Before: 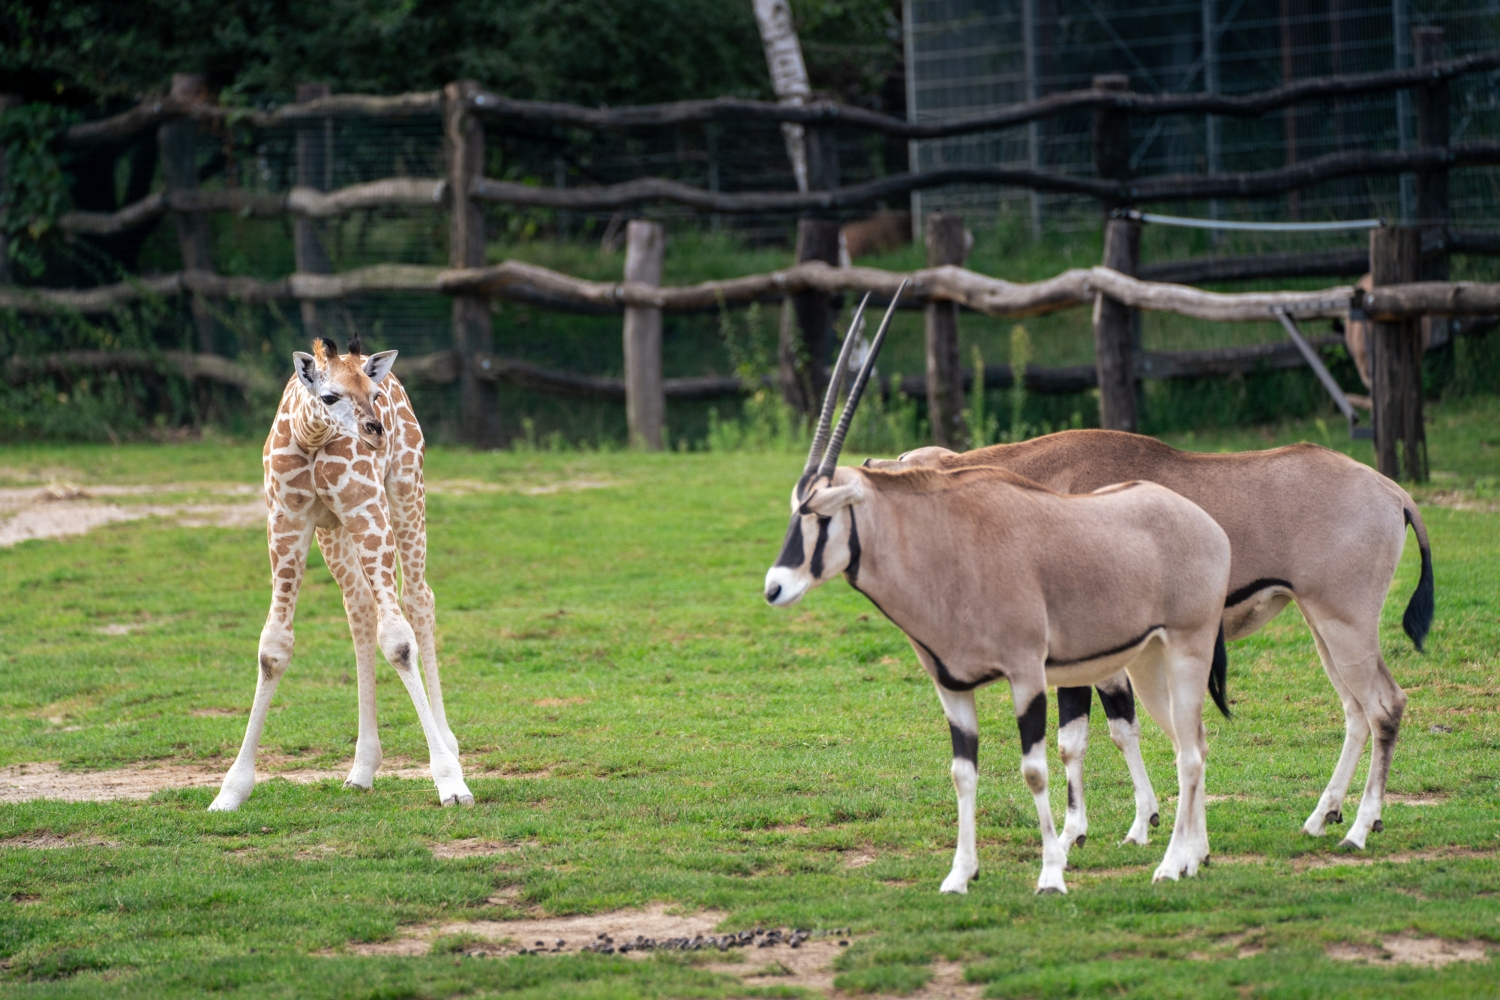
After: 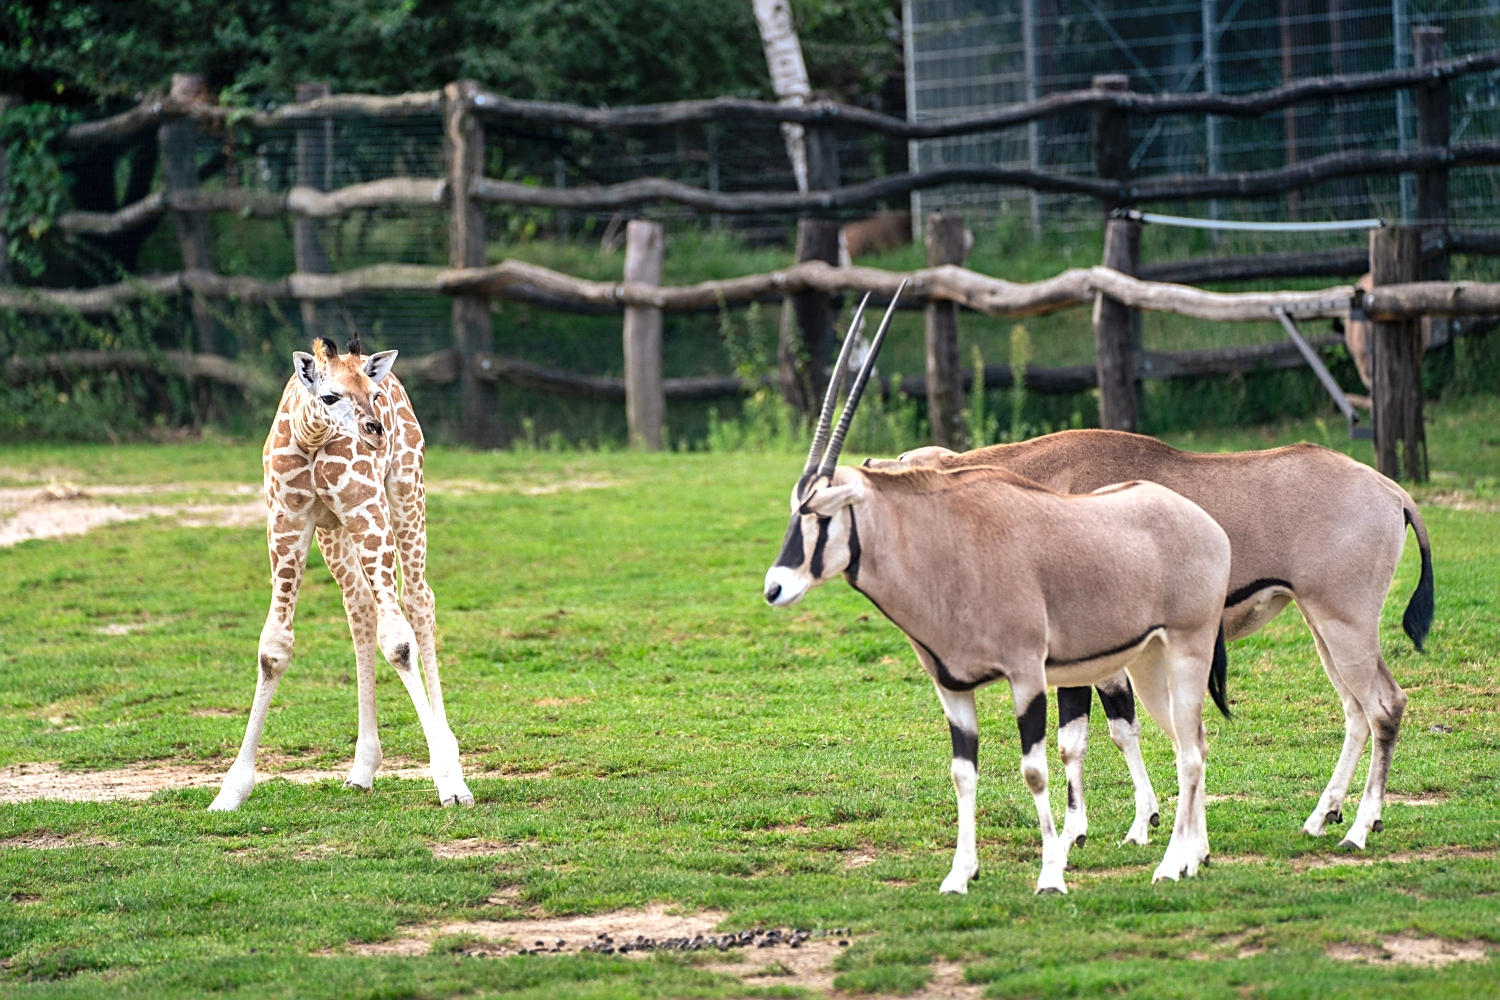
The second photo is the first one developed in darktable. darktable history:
shadows and highlights: low approximation 0.01, soften with gaussian
exposure: black level correction 0, exposure 0.5 EV, compensate exposure bias true, compensate highlight preservation false
sharpen: on, module defaults
